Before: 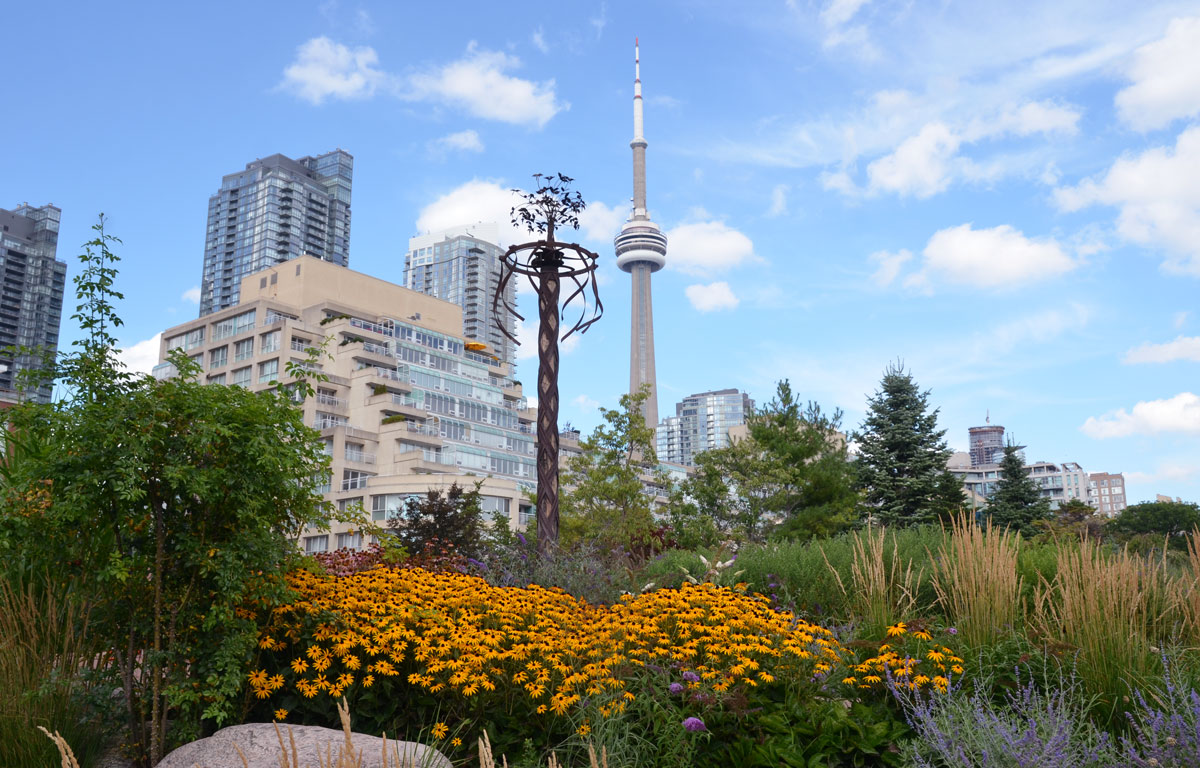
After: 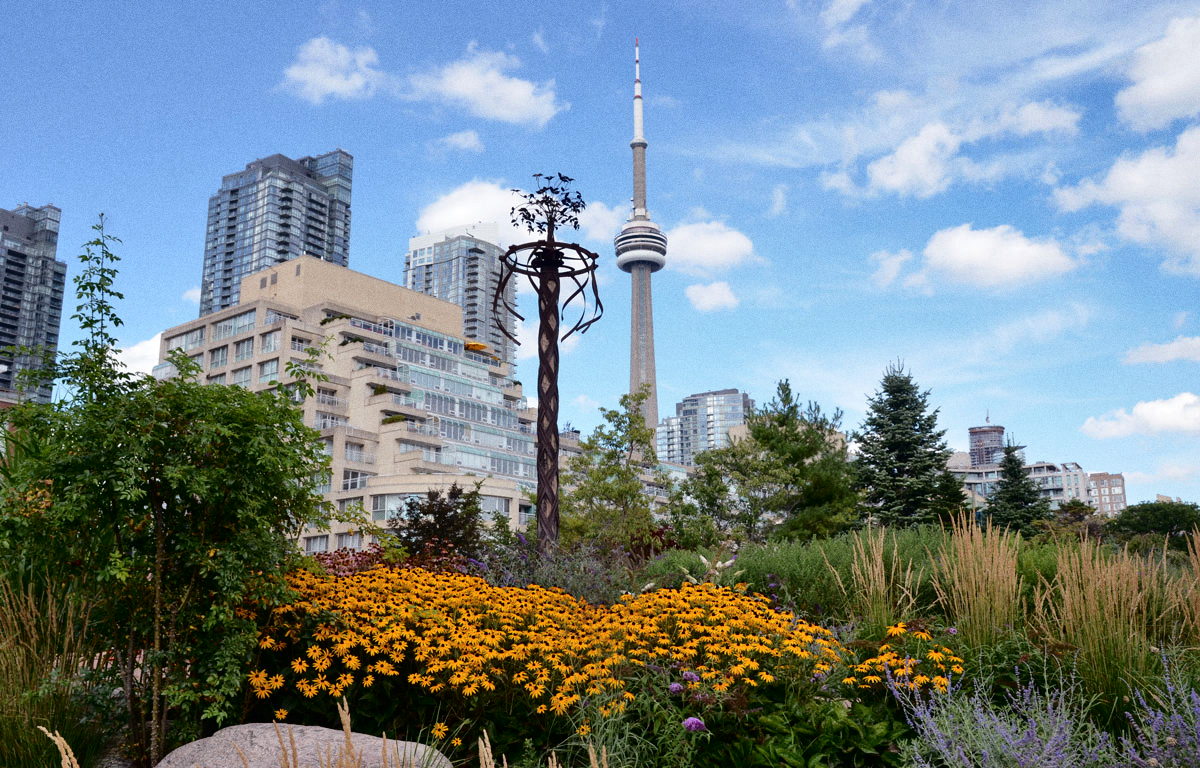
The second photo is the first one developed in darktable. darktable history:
grain: coarseness 0.09 ISO
fill light: exposure -2 EV, width 8.6
shadows and highlights: soften with gaussian
